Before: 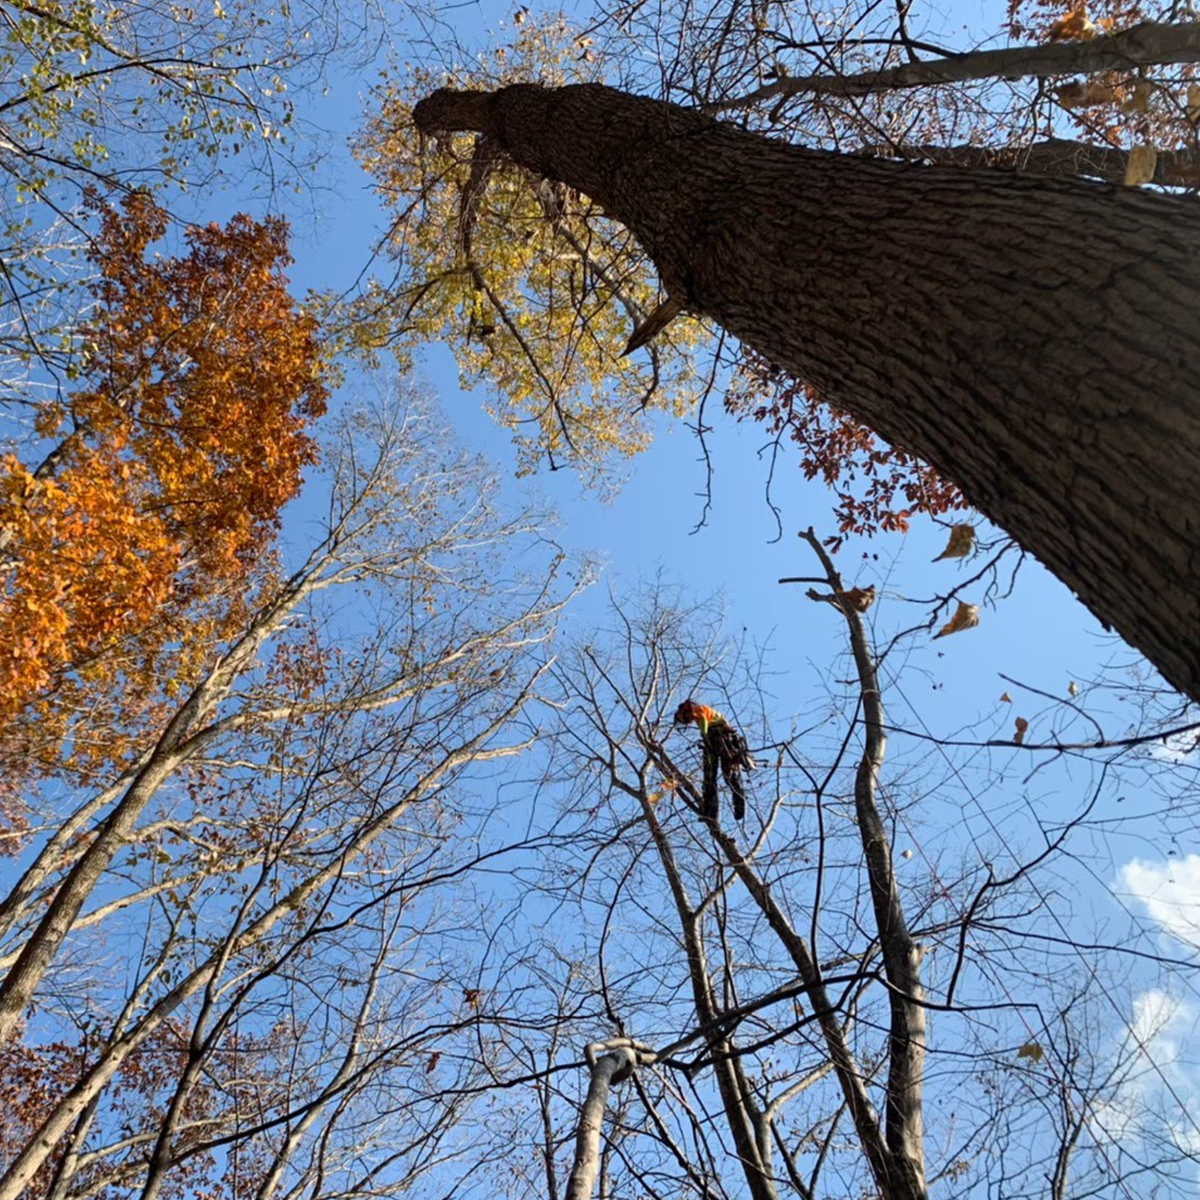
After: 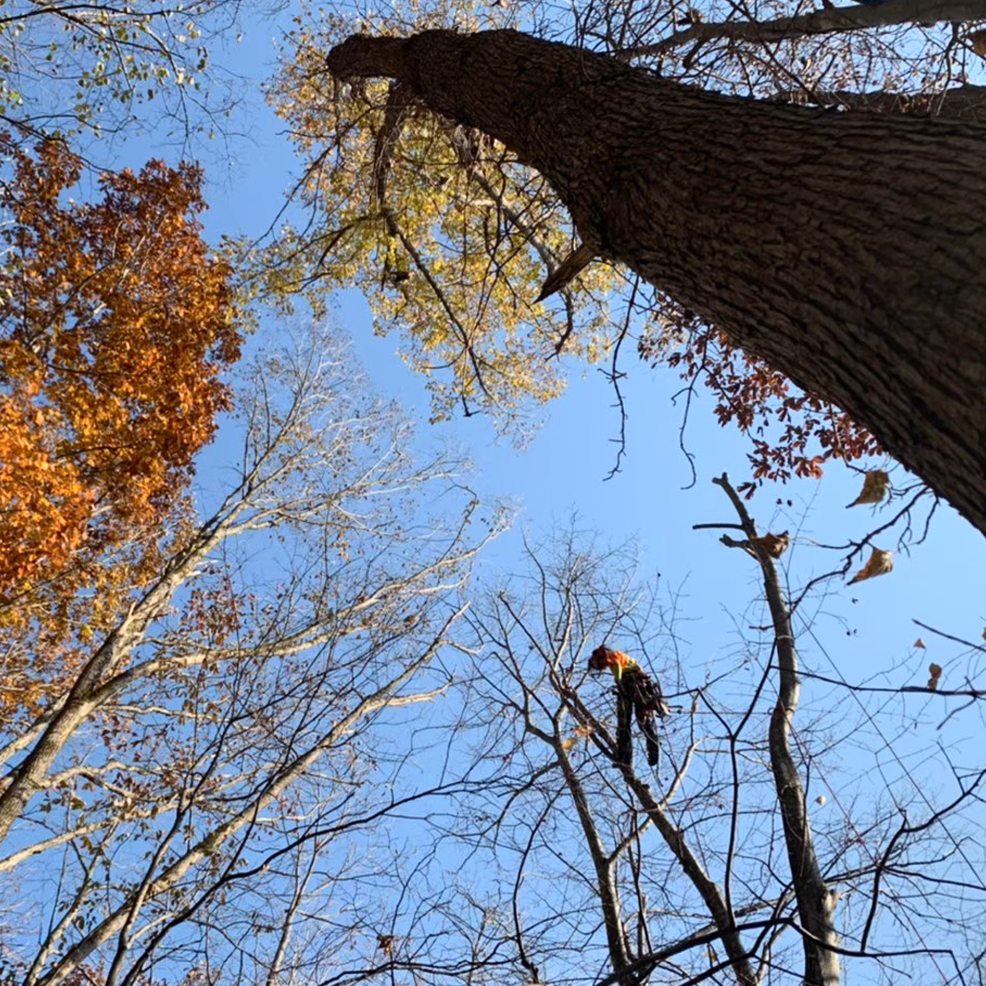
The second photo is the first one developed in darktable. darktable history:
contrast brightness saturation: contrast 0.15, brightness 0.05
crop and rotate: left 7.196%, top 4.574%, right 10.605%, bottom 13.178%
